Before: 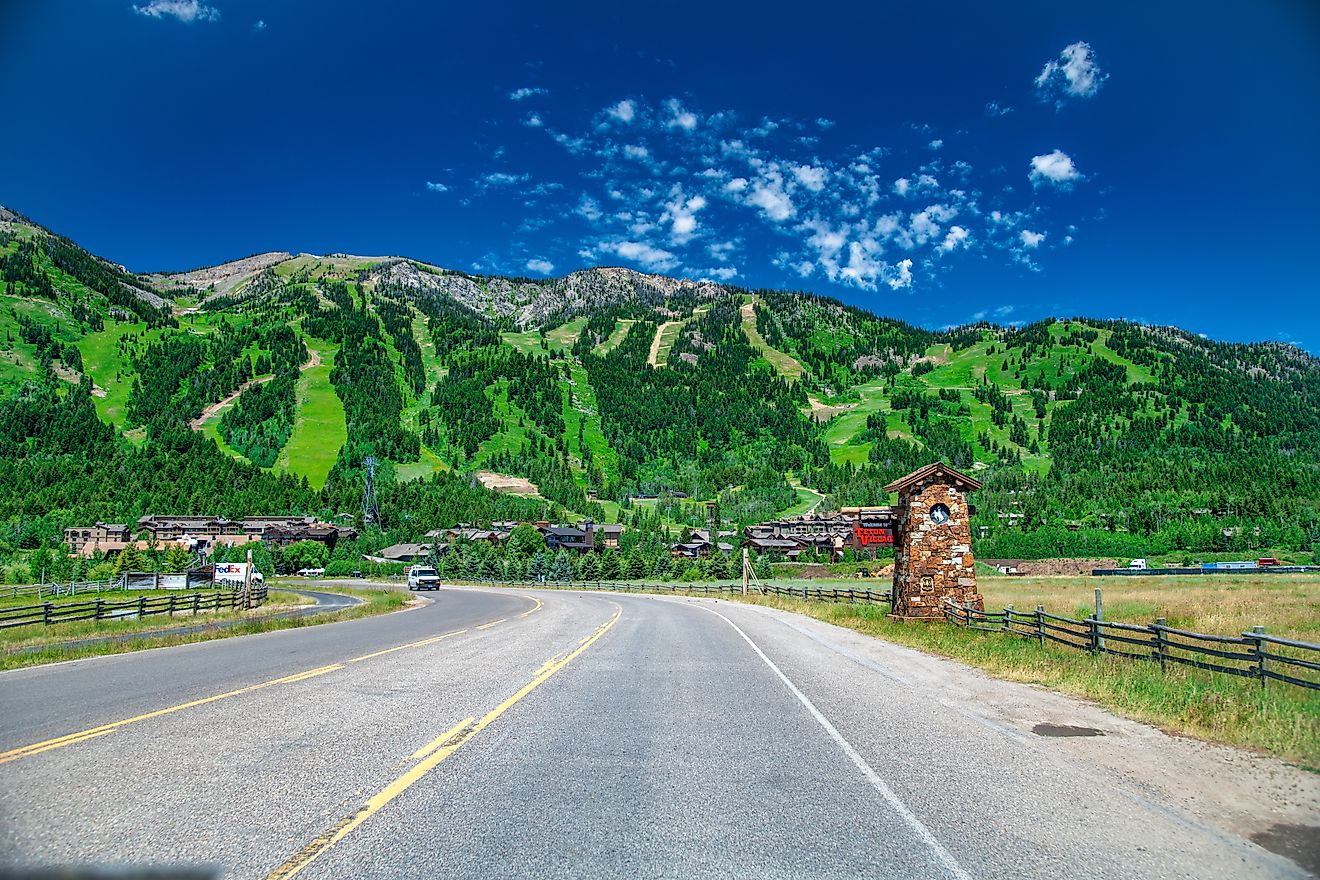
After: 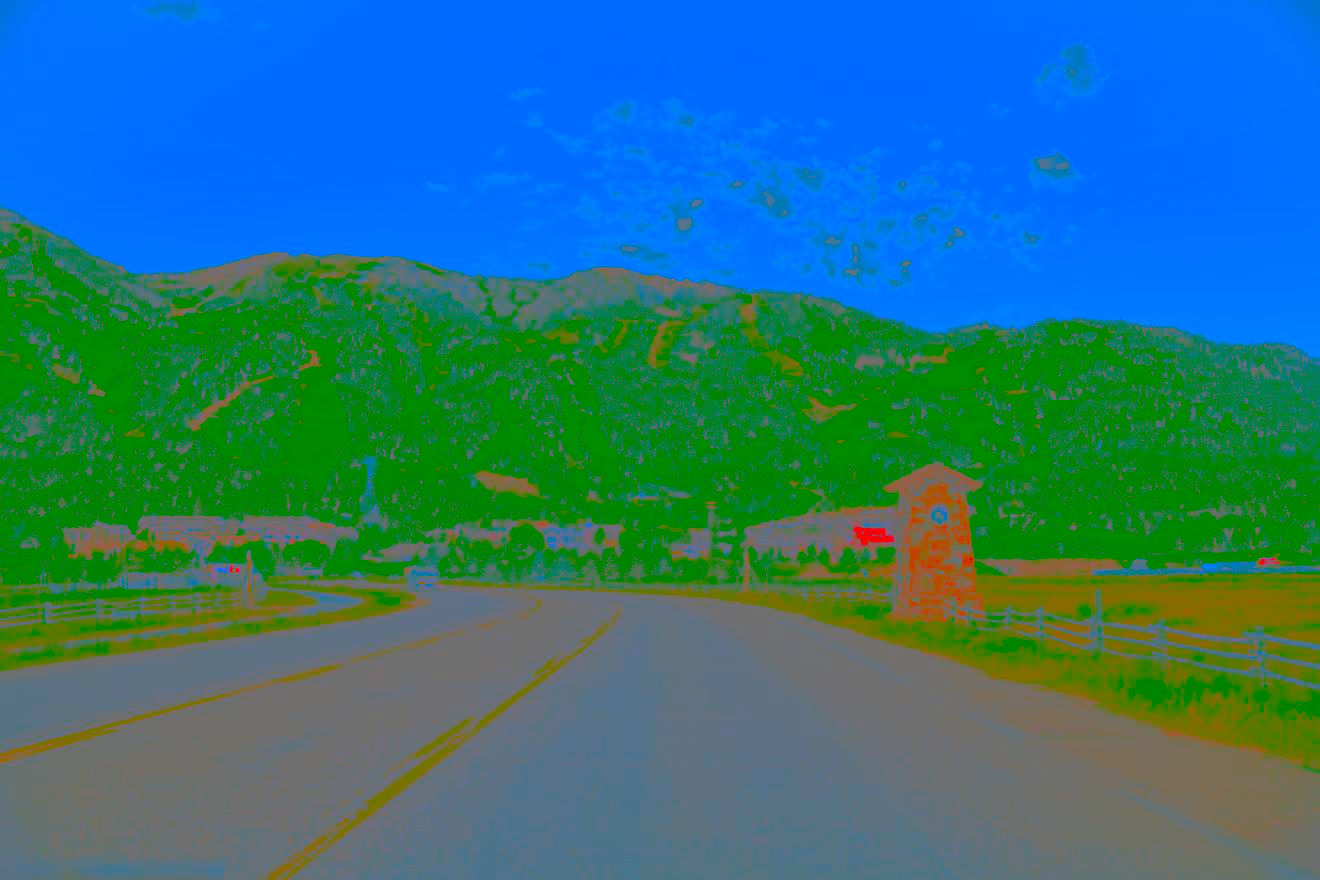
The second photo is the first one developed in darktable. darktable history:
tone curve: curves: ch0 [(0, 0) (0.003, 0.047) (0.011, 0.05) (0.025, 0.053) (0.044, 0.057) (0.069, 0.062) (0.1, 0.084) (0.136, 0.115) (0.177, 0.159) (0.224, 0.216) (0.277, 0.289) (0.335, 0.382) (0.399, 0.474) (0.468, 0.561) (0.543, 0.636) (0.623, 0.705) (0.709, 0.778) (0.801, 0.847) (0.898, 0.916) (1, 1)], color space Lab, linked channels, preserve colors none
contrast brightness saturation: contrast -0.987, brightness -0.179, saturation 0.756
